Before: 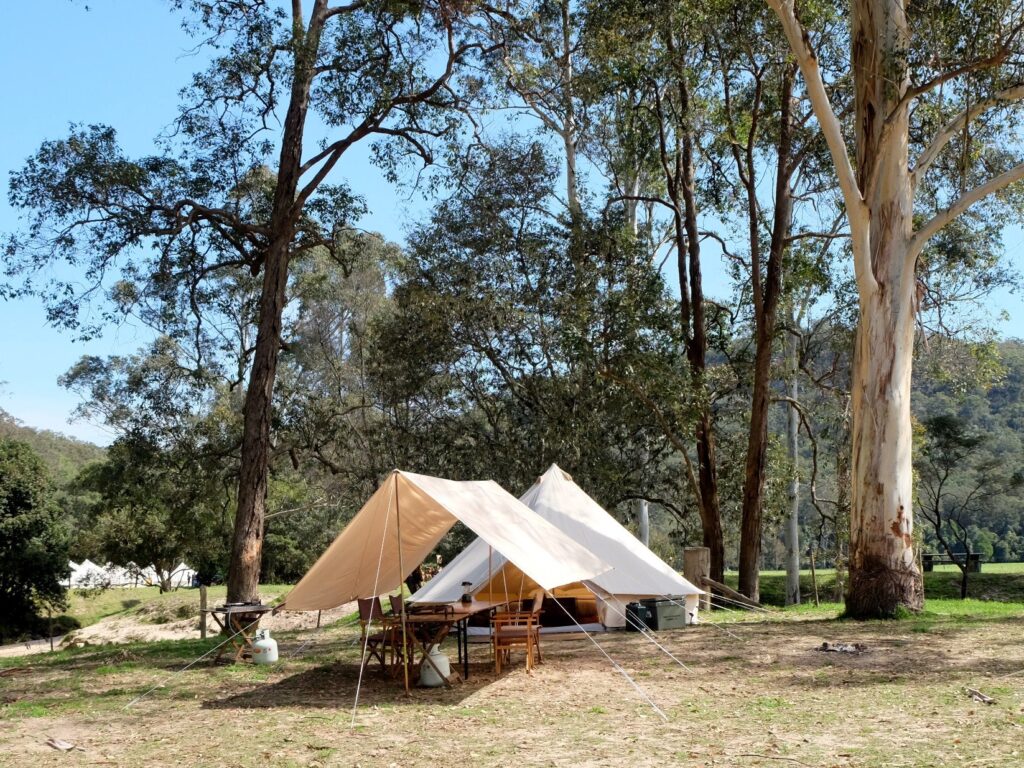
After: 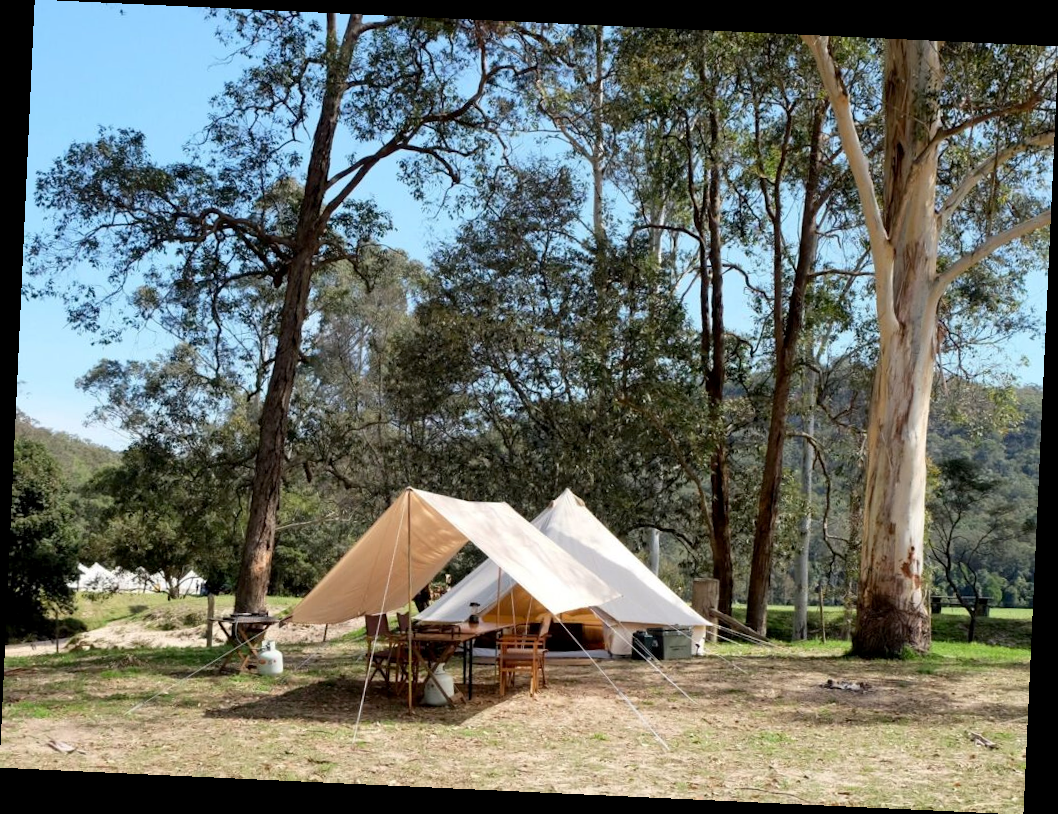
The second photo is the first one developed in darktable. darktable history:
exposure: black level correction 0.002, compensate exposure bias true, compensate highlight preservation false
crop and rotate: angle -2.63°
